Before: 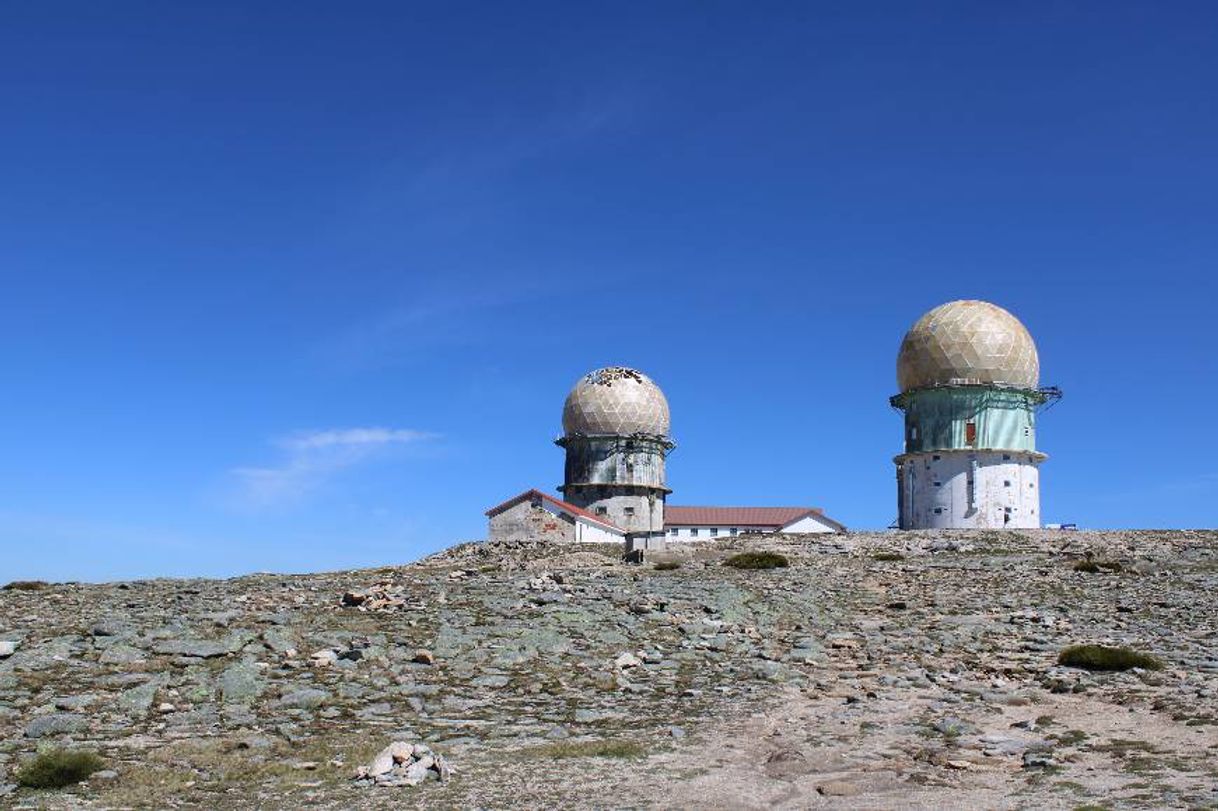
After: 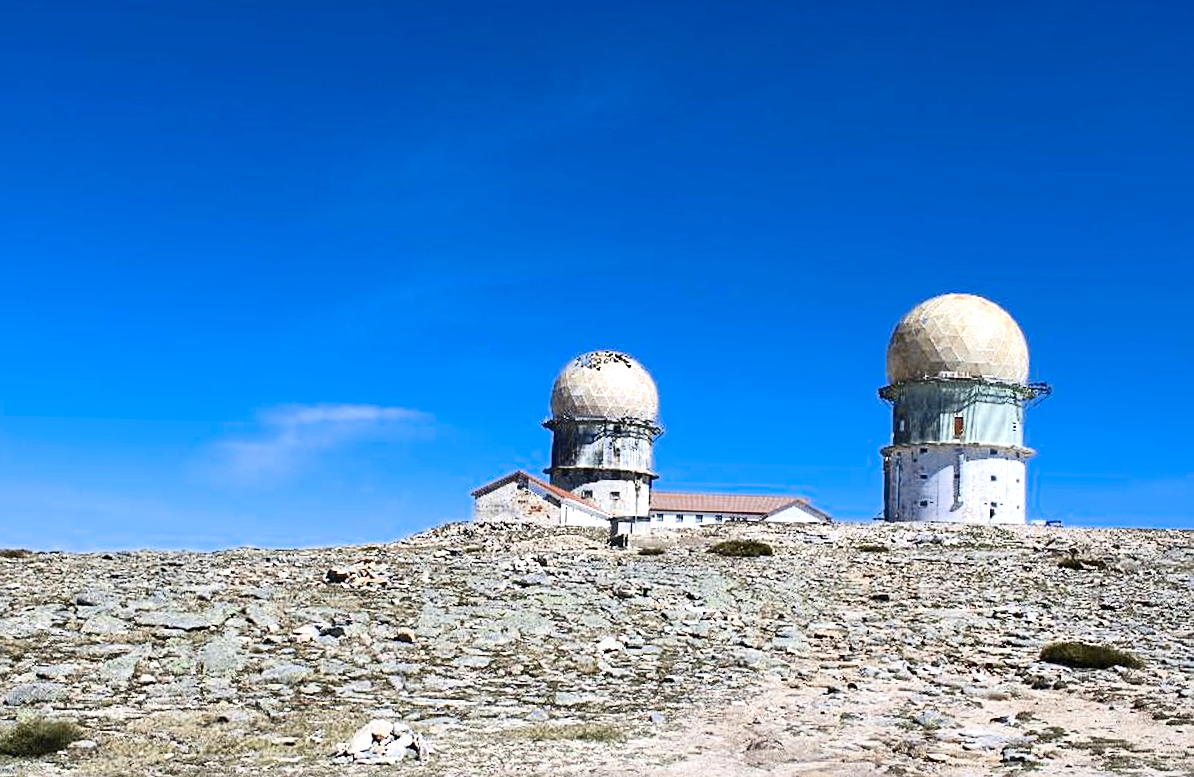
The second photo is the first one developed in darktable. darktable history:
color zones: curves: ch0 [(0, 0.5) (0.125, 0.4) (0.25, 0.5) (0.375, 0.4) (0.5, 0.4) (0.625, 0.35) (0.75, 0.35) (0.875, 0.5)]; ch1 [(0, 0.35) (0.125, 0.45) (0.25, 0.35) (0.375, 0.35) (0.5, 0.35) (0.625, 0.35) (0.75, 0.45) (0.875, 0.35)]; ch2 [(0, 0.6) (0.125, 0.5) (0.25, 0.5) (0.375, 0.6) (0.5, 0.6) (0.625, 0.5) (0.75, 0.5) (0.875, 0.5)]
color contrast: green-magenta contrast 0.85, blue-yellow contrast 1.25, unbound 0
exposure: black level correction 0, exposure 0.7 EV, compensate exposure bias true, compensate highlight preservation false
contrast brightness saturation: contrast 0.24, brightness 0.09
rotate and perspective: rotation 1.57°, crop left 0.018, crop right 0.982, crop top 0.039, crop bottom 0.961
sharpen: on, module defaults
